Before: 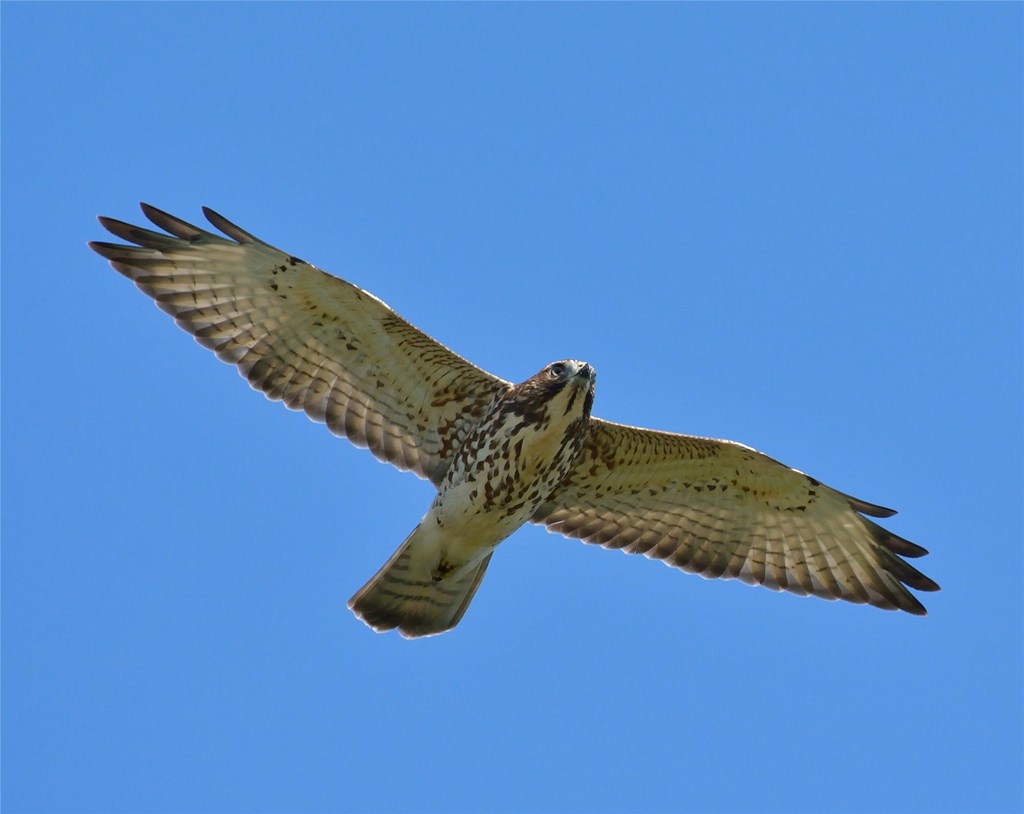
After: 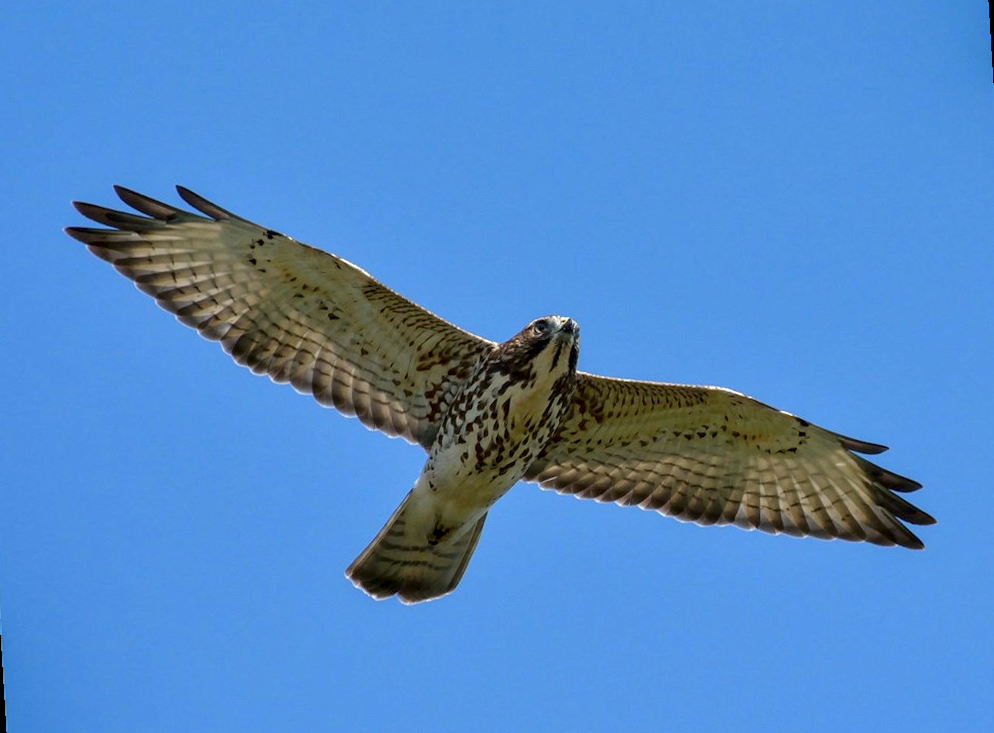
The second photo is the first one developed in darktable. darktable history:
vibrance: on, module defaults
rotate and perspective: rotation -3.52°, crop left 0.036, crop right 0.964, crop top 0.081, crop bottom 0.919
exposure: black level correction 0, compensate exposure bias true, compensate highlight preservation false
local contrast: detail 142%
